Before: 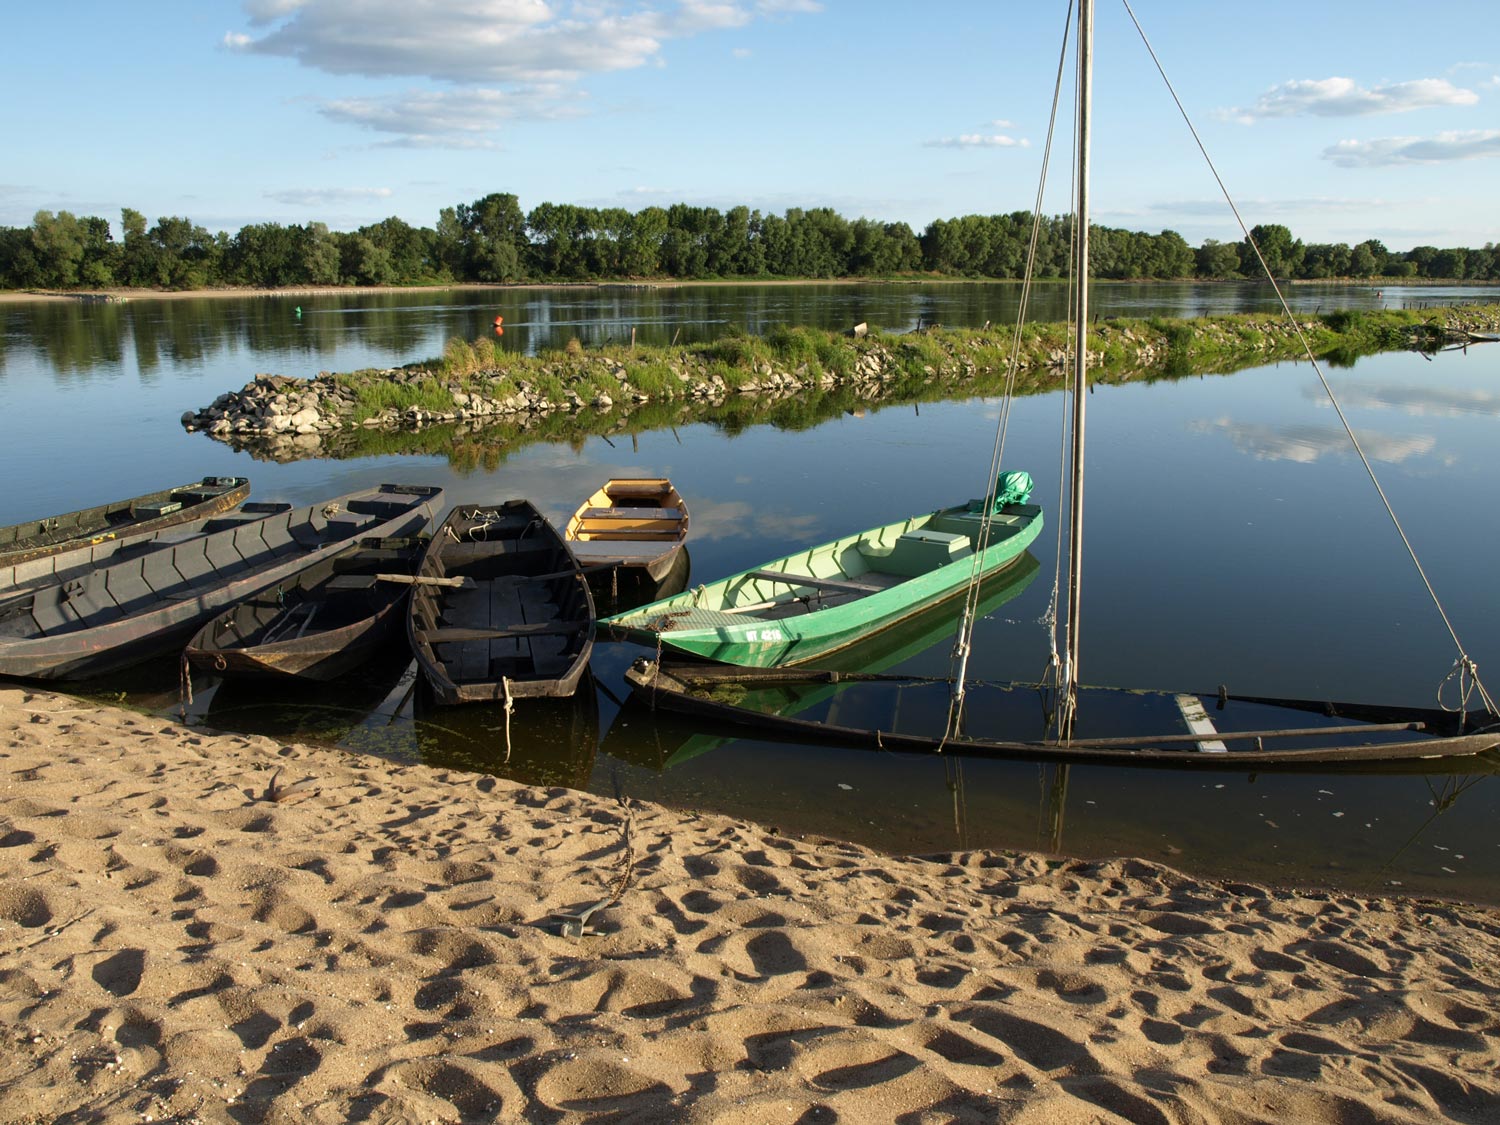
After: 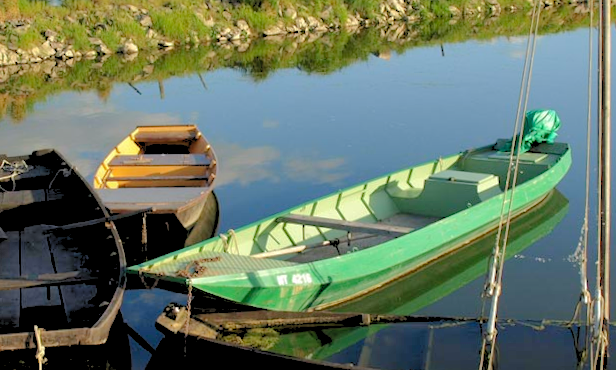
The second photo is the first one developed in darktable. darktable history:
exposure: exposure -0.072 EV, compensate highlight preservation false
shadows and highlights: shadows 40, highlights -60
rotate and perspective: rotation -1.24°, automatic cropping off
crop: left 31.751%, top 32.172%, right 27.8%, bottom 35.83%
levels: levels [0.072, 0.414, 0.976]
